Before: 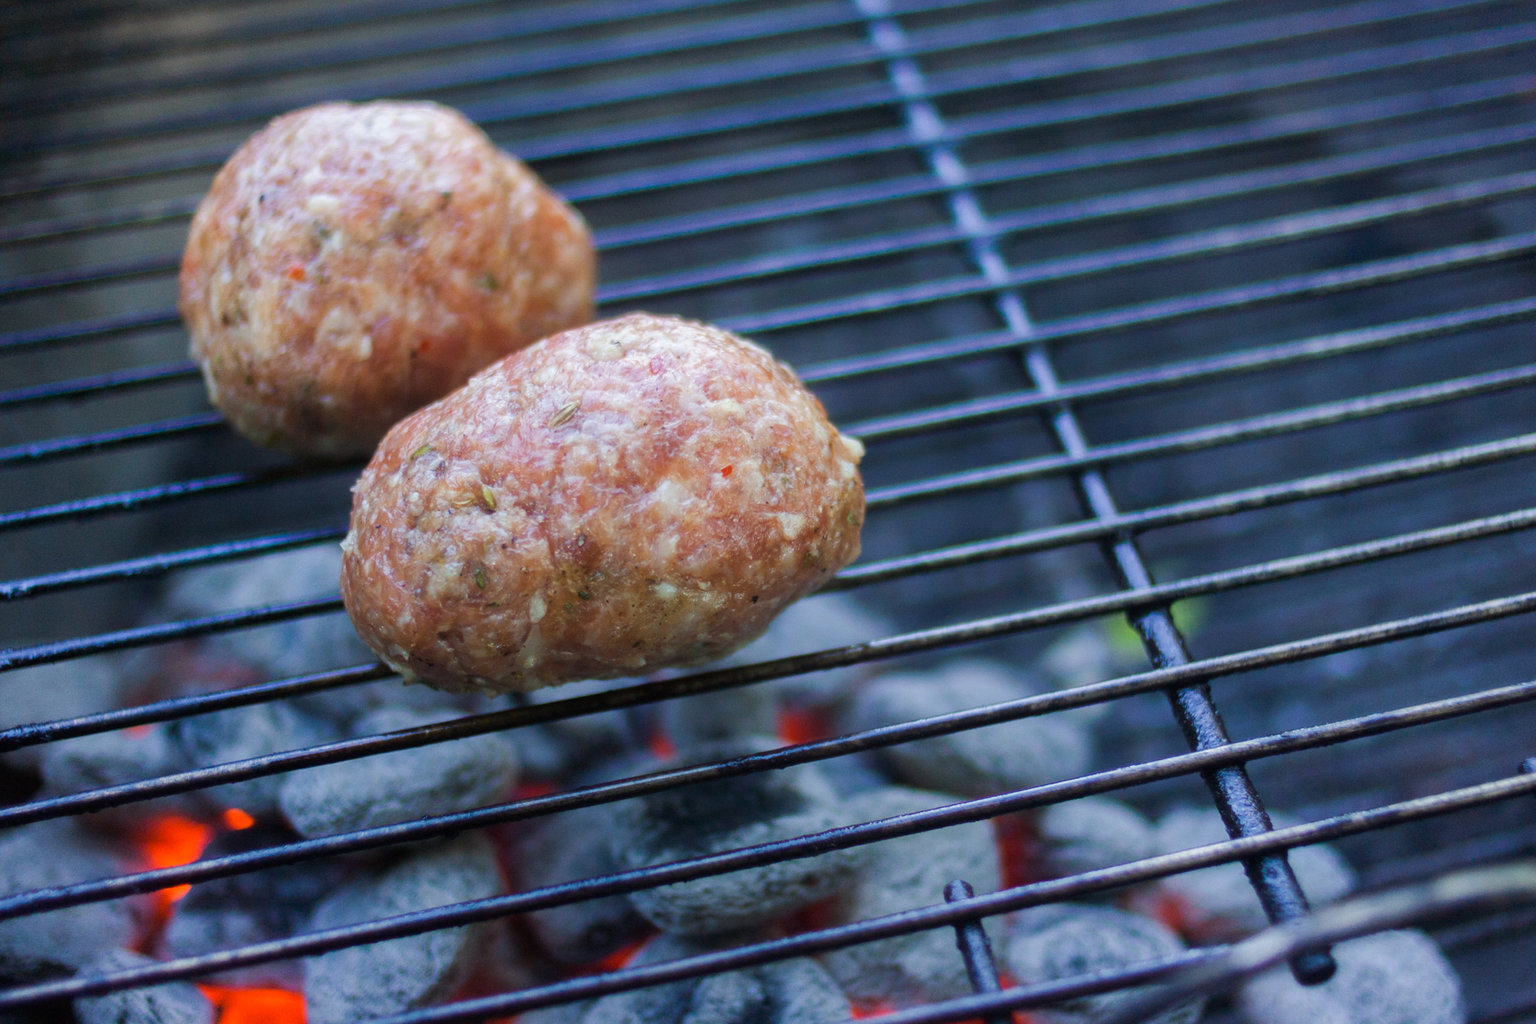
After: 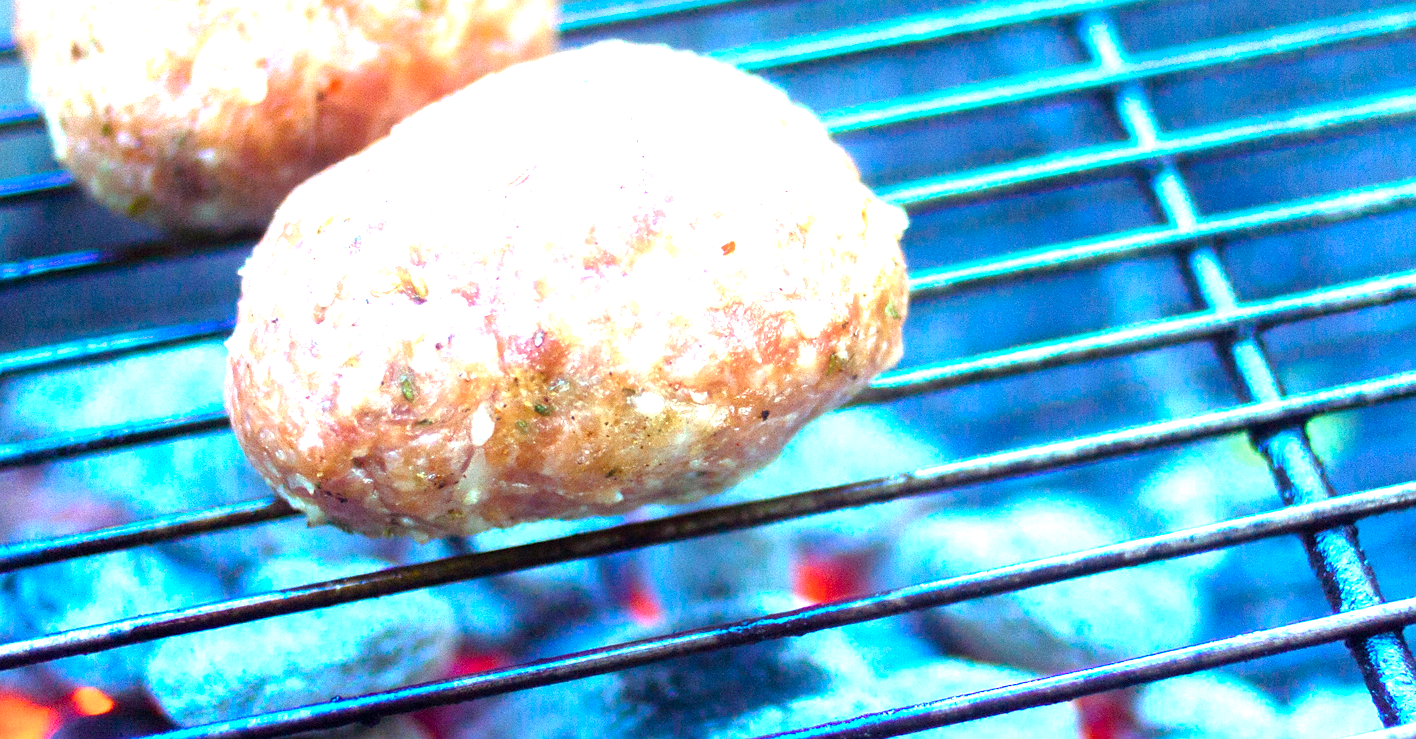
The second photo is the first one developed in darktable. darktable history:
color correction: highlights a* -11.4, highlights b* -15.65
crop: left 10.905%, top 27.44%, right 18.27%, bottom 17.109%
exposure: black level correction 0.001, exposure 1.652 EV, compensate highlight preservation false
sharpen: radius 1.027, threshold 1.112
color balance rgb: shadows lift › chroma 6.143%, shadows lift › hue 303.43°, perceptual saturation grading › global saturation 20%, perceptual saturation grading › highlights -25.889%, perceptual saturation grading › shadows 25.321%, perceptual brilliance grading › global brilliance 11.02%, global vibrance 32.939%
tone equalizer: -8 EV -0.404 EV, -7 EV -0.379 EV, -6 EV -0.295 EV, -5 EV -0.203 EV, -3 EV 0.224 EV, -2 EV 0.358 EV, -1 EV 0.403 EV, +0 EV 0.415 EV
